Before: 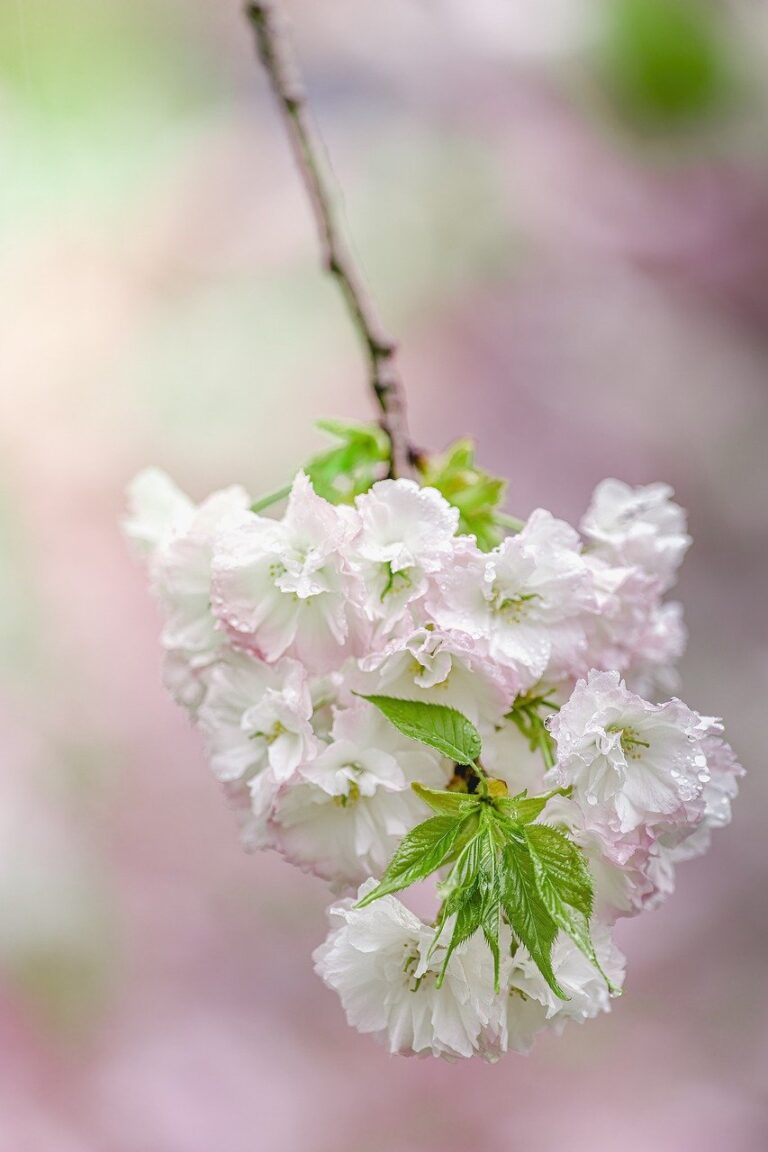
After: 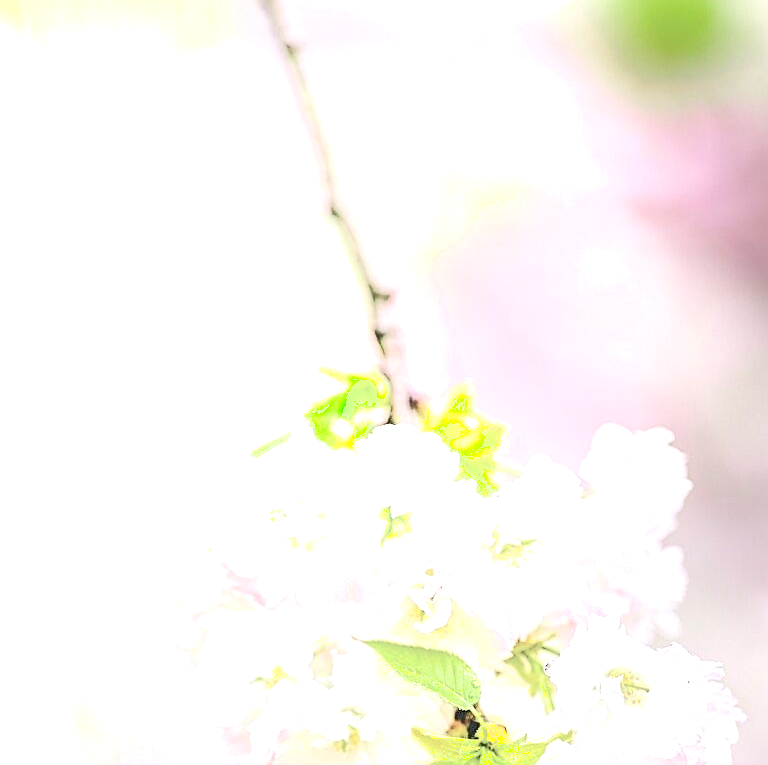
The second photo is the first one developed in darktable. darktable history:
exposure: black level correction 0, exposure 1.385 EV, compensate exposure bias true, compensate highlight preservation false
crop and rotate: top 4.804%, bottom 28.77%
shadows and highlights: shadows -69.88, highlights 36.72, highlights color adjustment 0.674%, soften with gaussian
sharpen: on, module defaults
